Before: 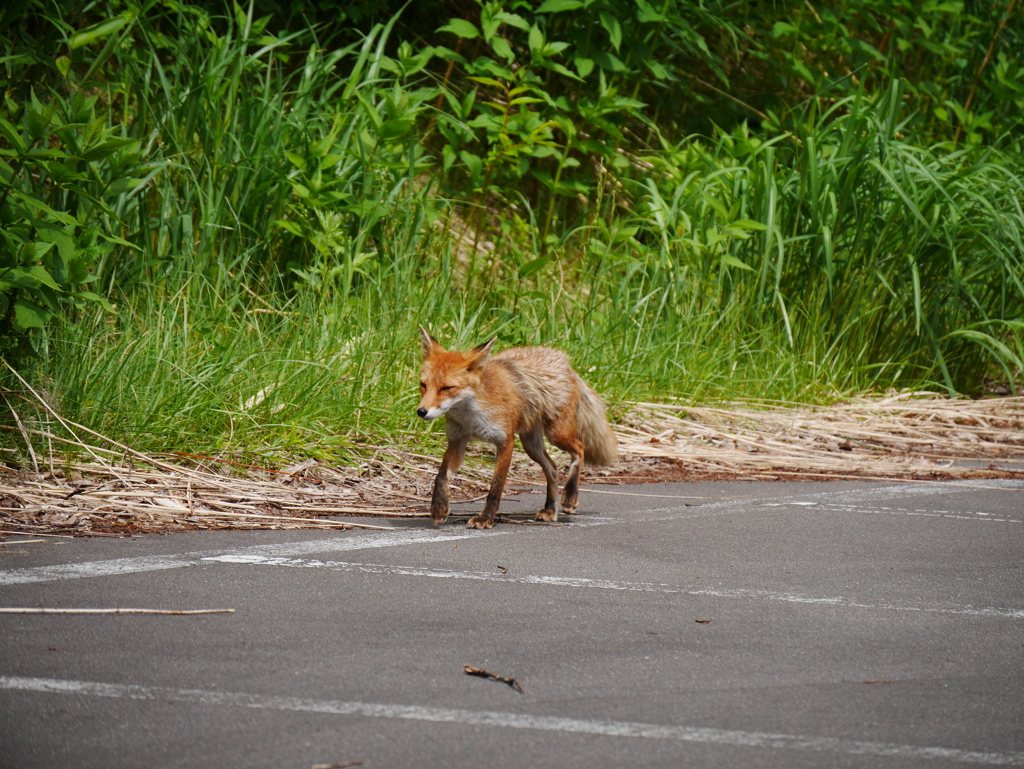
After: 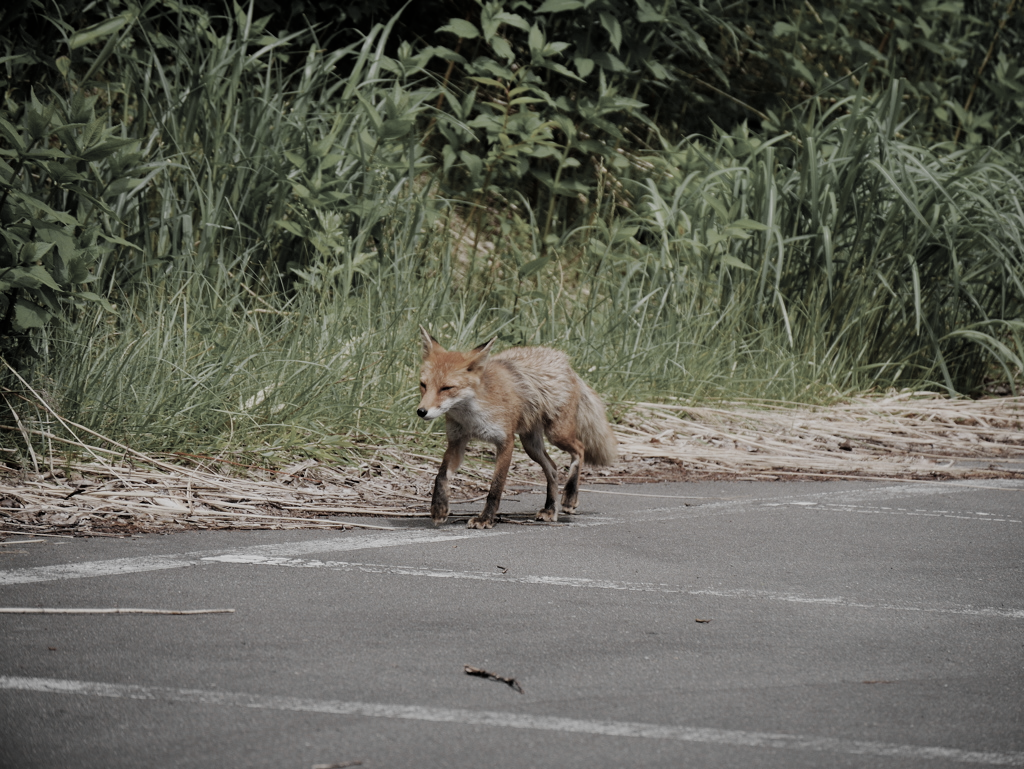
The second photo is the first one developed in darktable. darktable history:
color balance rgb: global vibrance 1%, saturation formula JzAzBz (2021)
filmic rgb: black relative exposure -7.65 EV, white relative exposure 4.56 EV, hardness 3.61
color zones: curves: ch0 [(0, 0.613) (0.01, 0.613) (0.245, 0.448) (0.498, 0.529) (0.642, 0.665) (0.879, 0.777) (0.99, 0.613)]; ch1 [(0, 0.035) (0.121, 0.189) (0.259, 0.197) (0.415, 0.061) (0.589, 0.022) (0.732, 0.022) (0.857, 0.026) (0.991, 0.053)]
